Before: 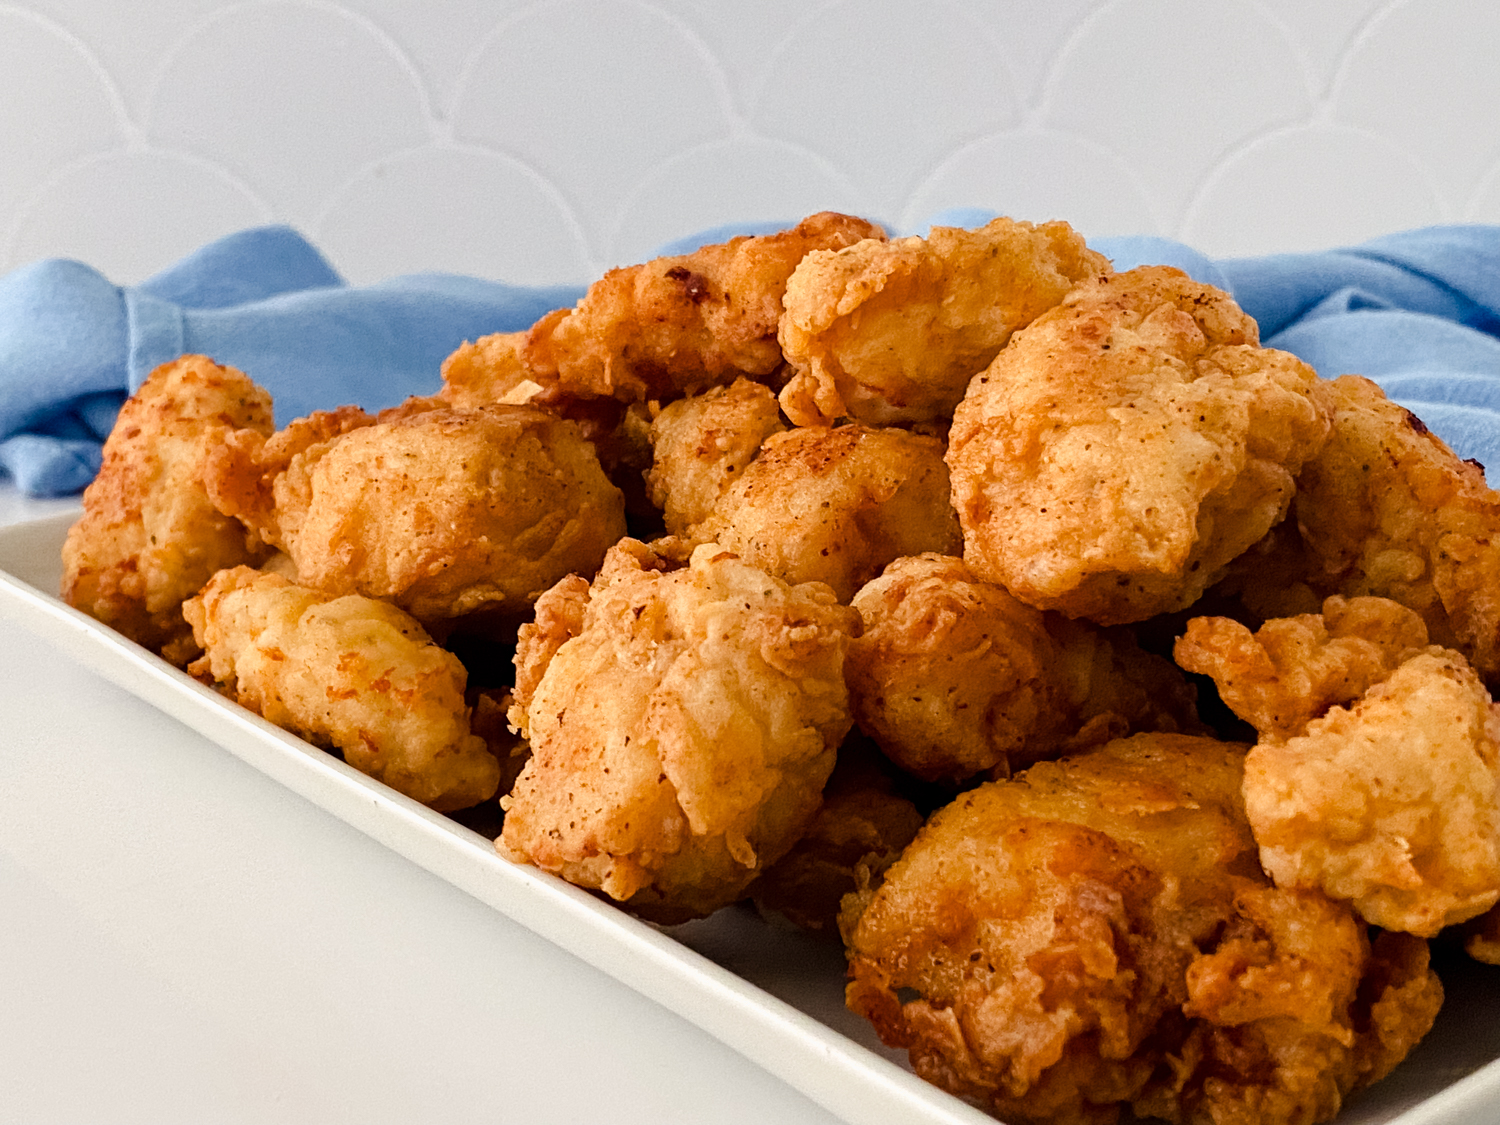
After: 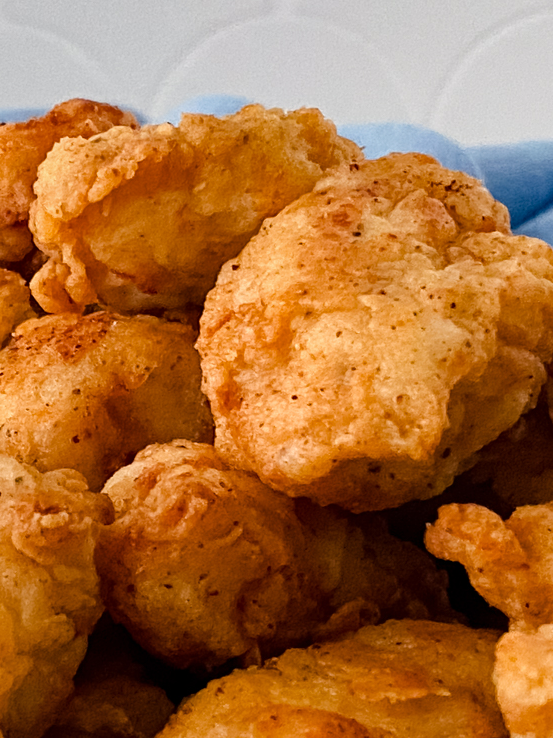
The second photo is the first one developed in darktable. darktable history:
crop and rotate: left 49.936%, top 10.094%, right 13.136%, bottom 24.256%
shadows and highlights: radius 264.75, soften with gaussian
